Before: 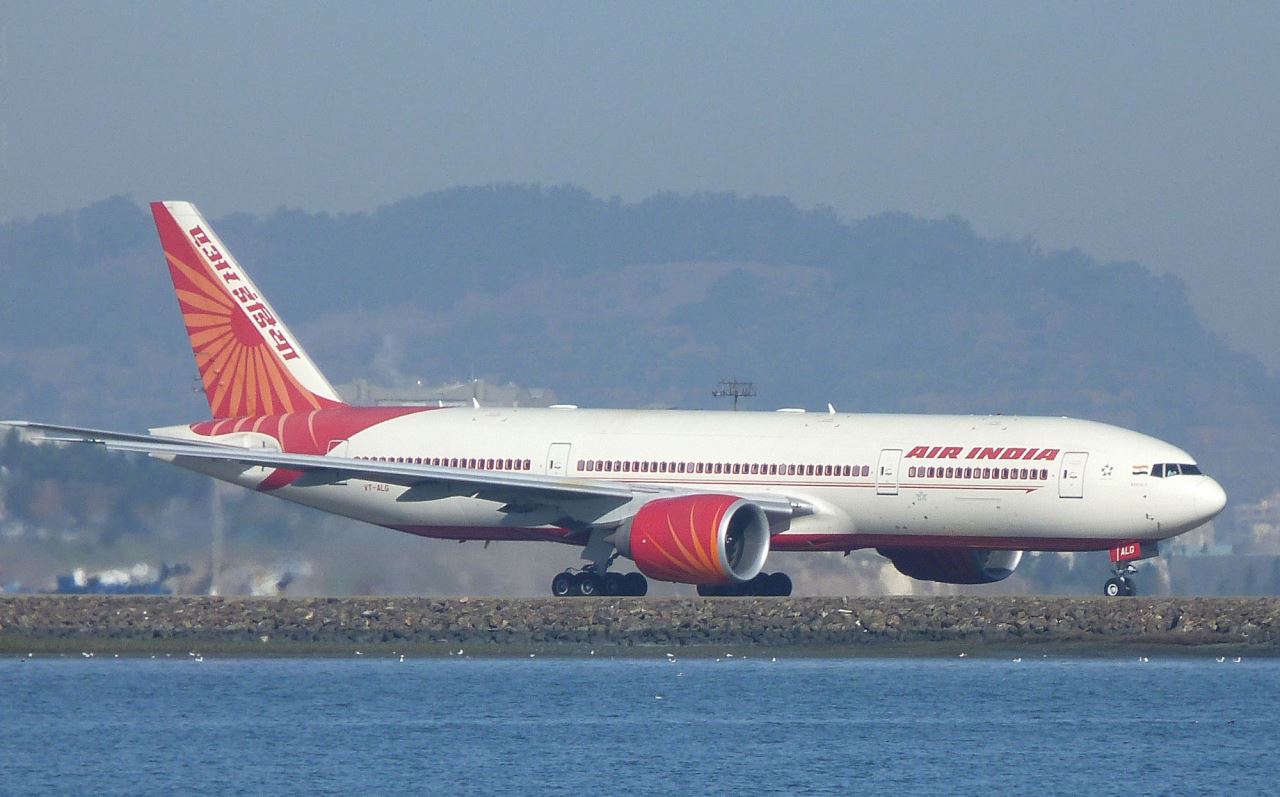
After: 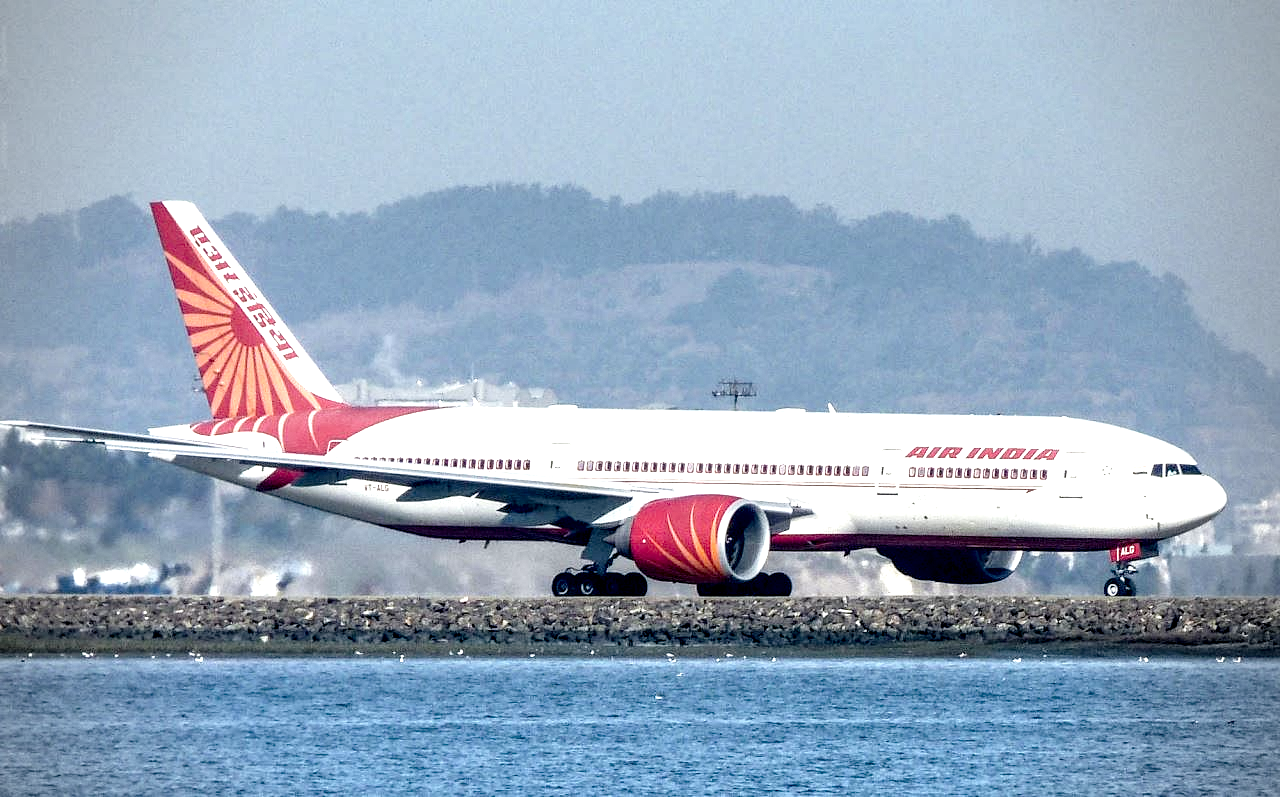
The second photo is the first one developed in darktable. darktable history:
local contrast: shadows 185%, detail 225%
base curve: curves: ch0 [(0, 0) (0.028, 0.03) (0.121, 0.232) (0.46, 0.748) (0.859, 0.968) (1, 1)], preserve colors none
vignetting: fall-off start 79.88%
